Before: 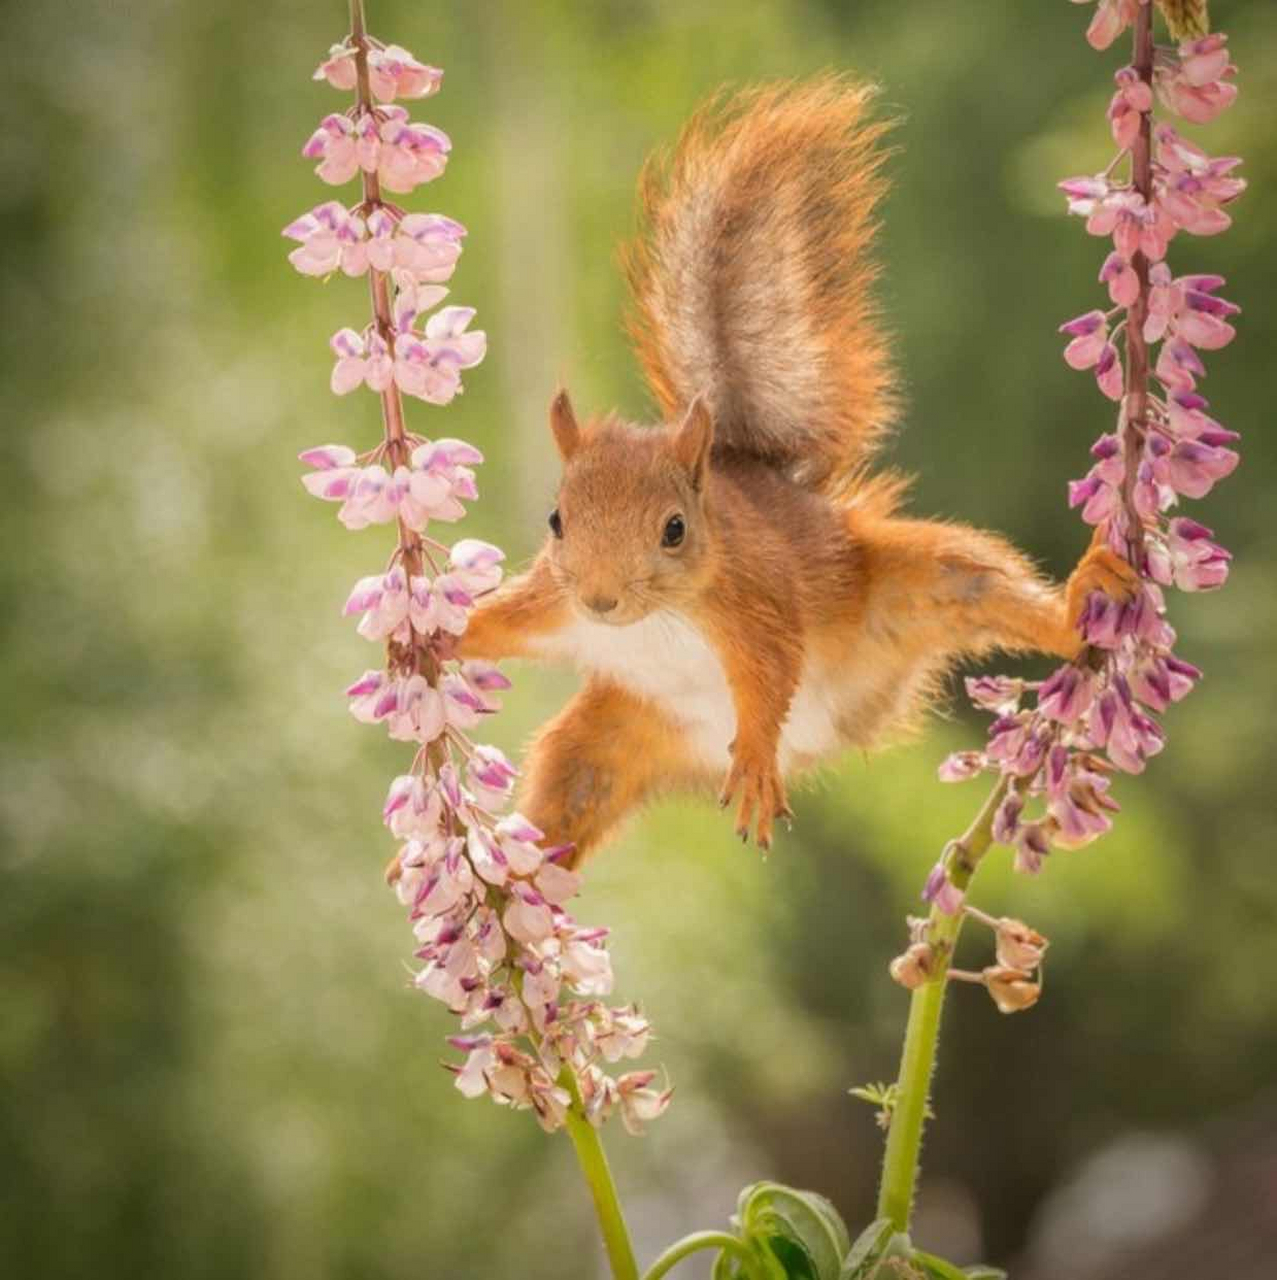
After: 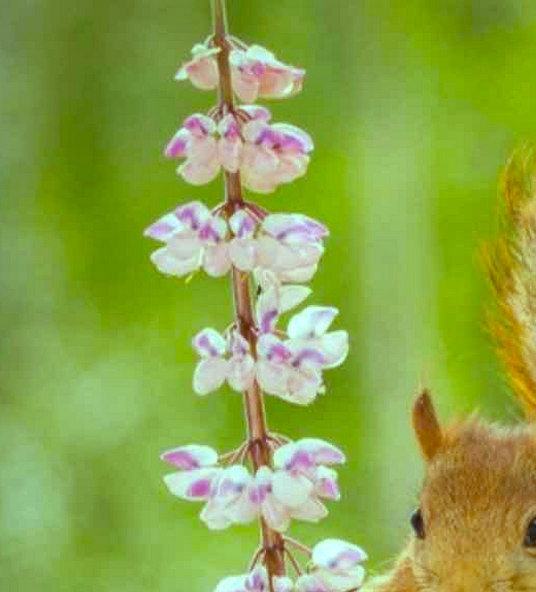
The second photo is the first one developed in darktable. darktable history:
color balance: mode lift, gamma, gain (sRGB), lift [0.997, 0.979, 1.021, 1.011], gamma [1, 1.084, 0.916, 0.998], gain [1, 0.87, 1.13, 1.101], contrast 4.55%, contrast fulcrum 38.24%, output saturation 104.09%
shadows and highlights: low approximation 0.01, soften with gaussian
color balance rgb: perceptual saturation grading › global saturation 25%, global vibrance 20%
crop and rotate: left 10.817%, top 0.062%, right 47.194%, bottom 53.626%
